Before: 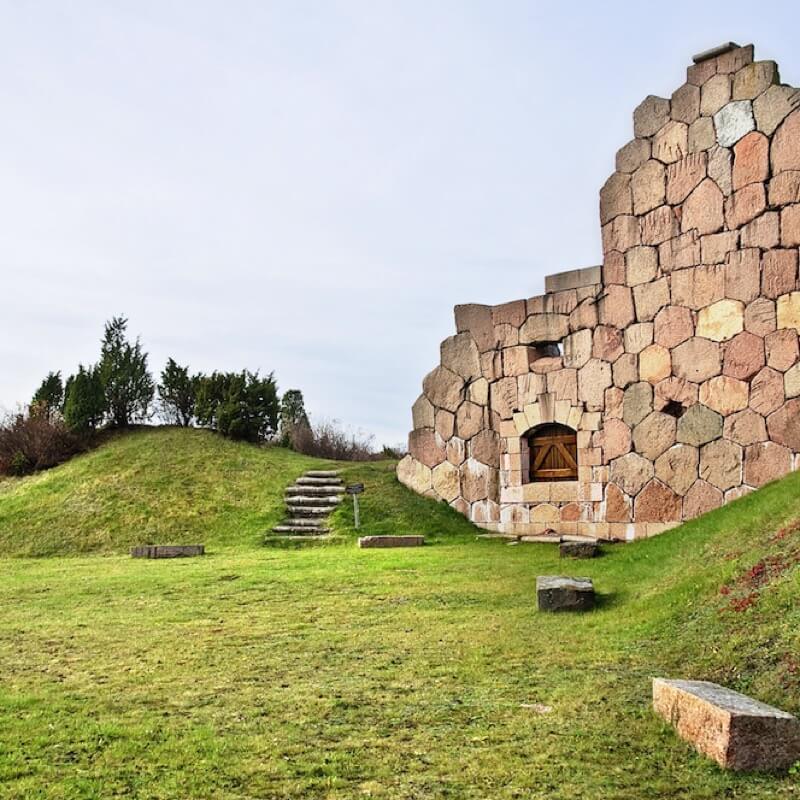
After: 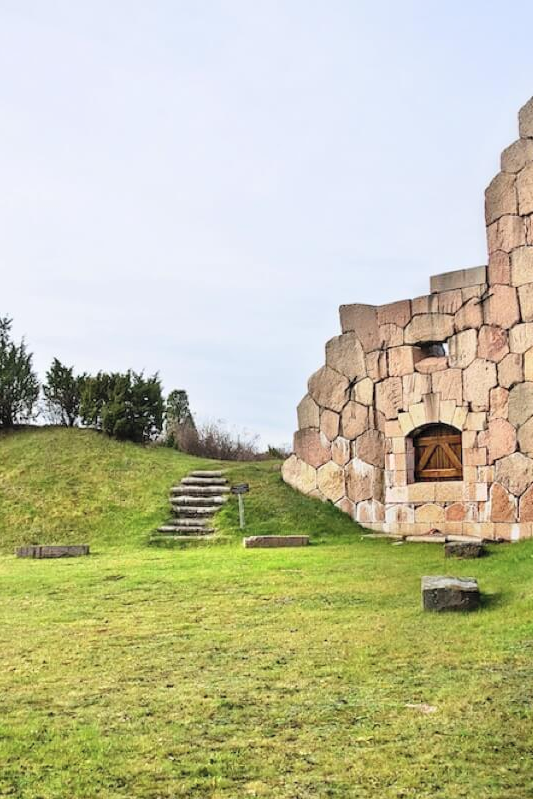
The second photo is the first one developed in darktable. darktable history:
contrast brightness saturation: brightness 0.13
crop and rotate: left 14.436%, right 18.898%
